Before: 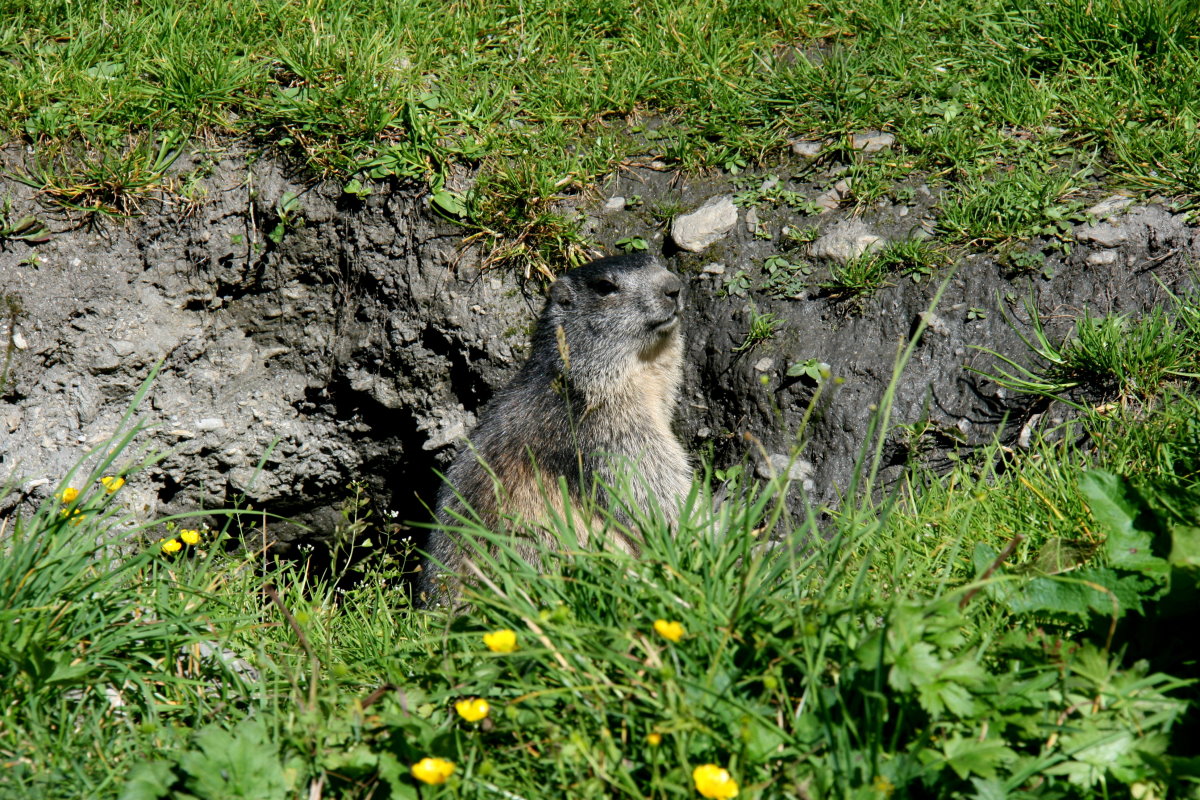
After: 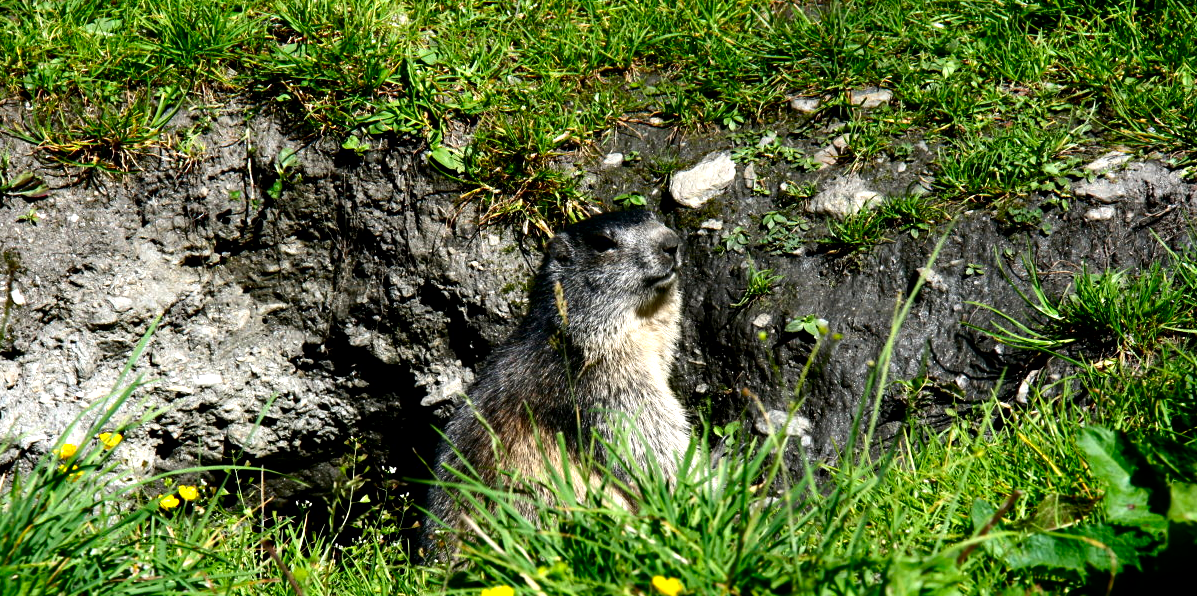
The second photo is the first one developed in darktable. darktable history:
exposure: black level correction 0.002, compensate exposure bias true, compensate highlight preservation false
contrast brightness saturation: contrast 0.101, brightness -0.275, saturation 0.142
tone equalizer: -8 EV -0.759 EV, -7 EV -0.683 EV, -6 EV -0.578 EV, -5 EV -0.364 EV, -3 EV 0.378 EV, -2 EV 0.6 EV, -1 EV 0.689 EV, +0 EV 0.73 EV
crop: left 0.223%, top 5.565%, bottom 19.827%
